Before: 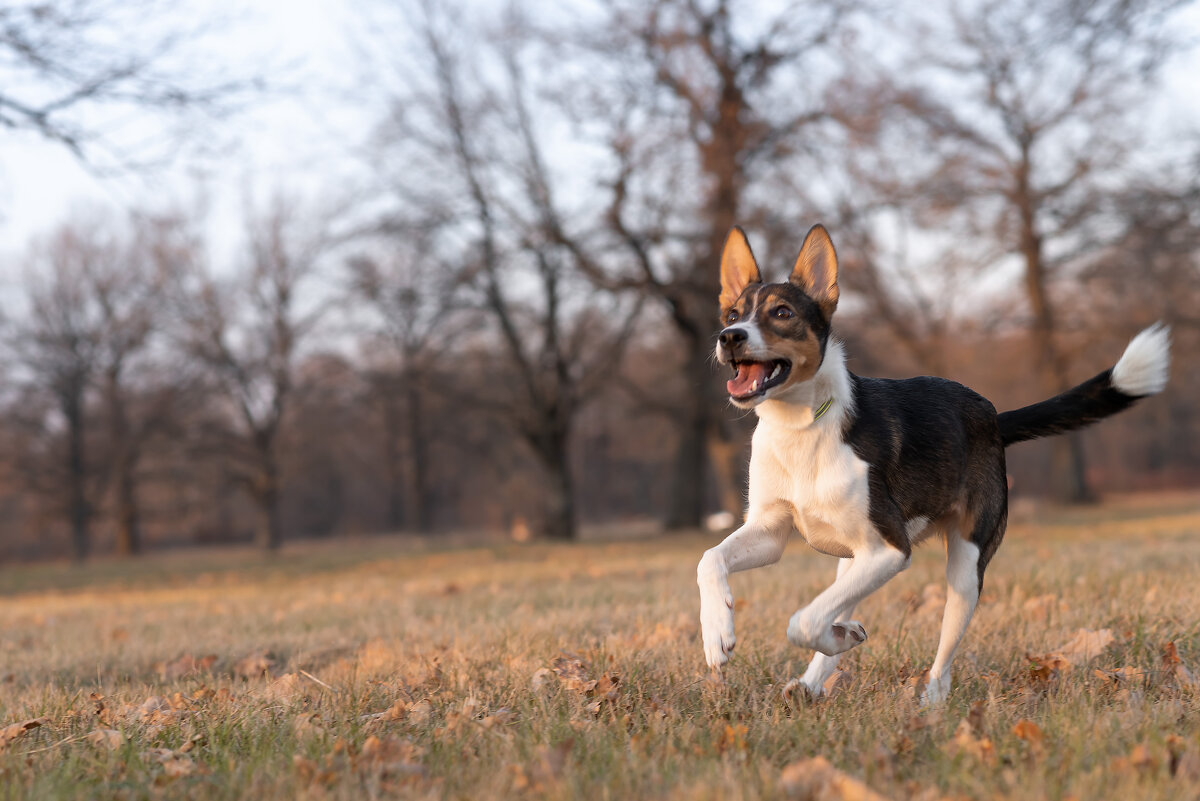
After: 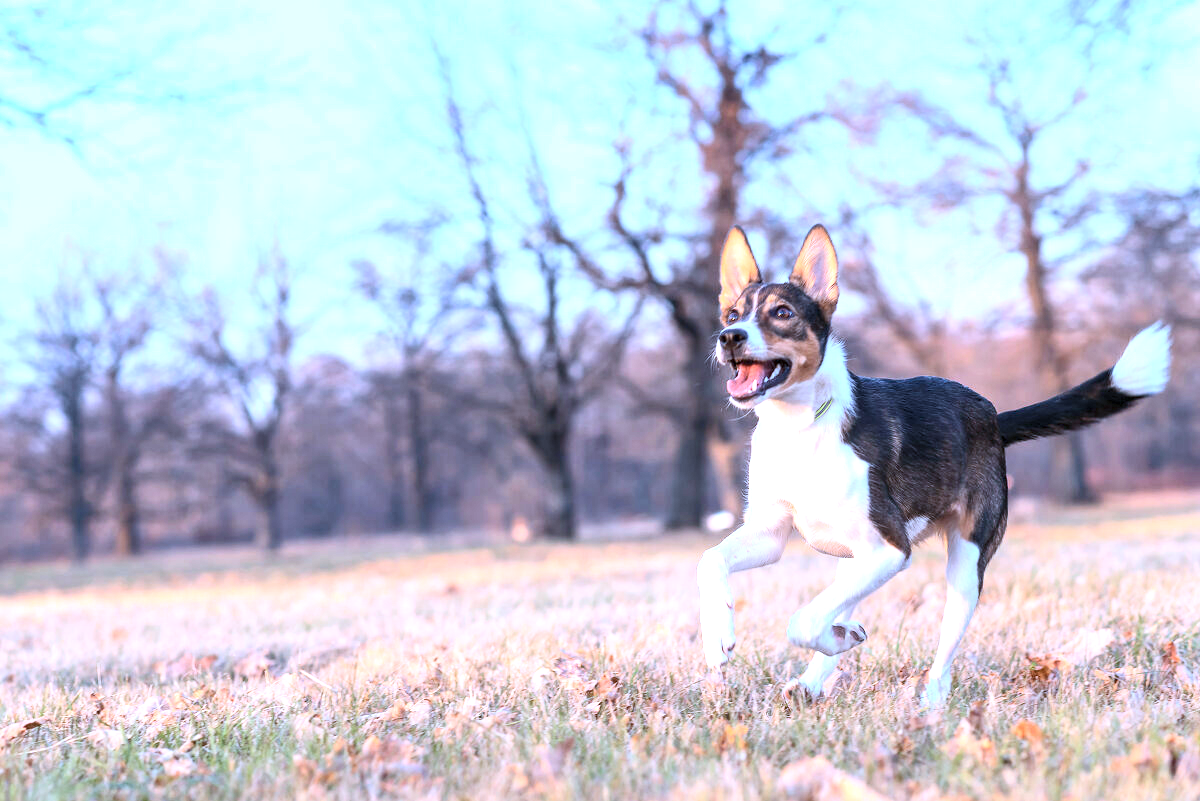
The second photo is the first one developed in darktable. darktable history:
contrast brightness saturation: contrast 0.203, brightness 0.169, saturation 0.221
exposure: black level correction 0, exposure 1.199 EV, compensate highlight preservation false
color calibration: illuminant as shot in camera, adaptation linear Bradford (ICC v4), x 0.407, y 0.404, temperature 3584.04 K
local contrast: detail 130%
contrast equalizer: octaves 7, y [[0.5 ×6], [0.5 ×6], [0.5, 0.5, 0.501, 0.545, 0.707, 0.863], [0 ×6], [0 ×6]]
